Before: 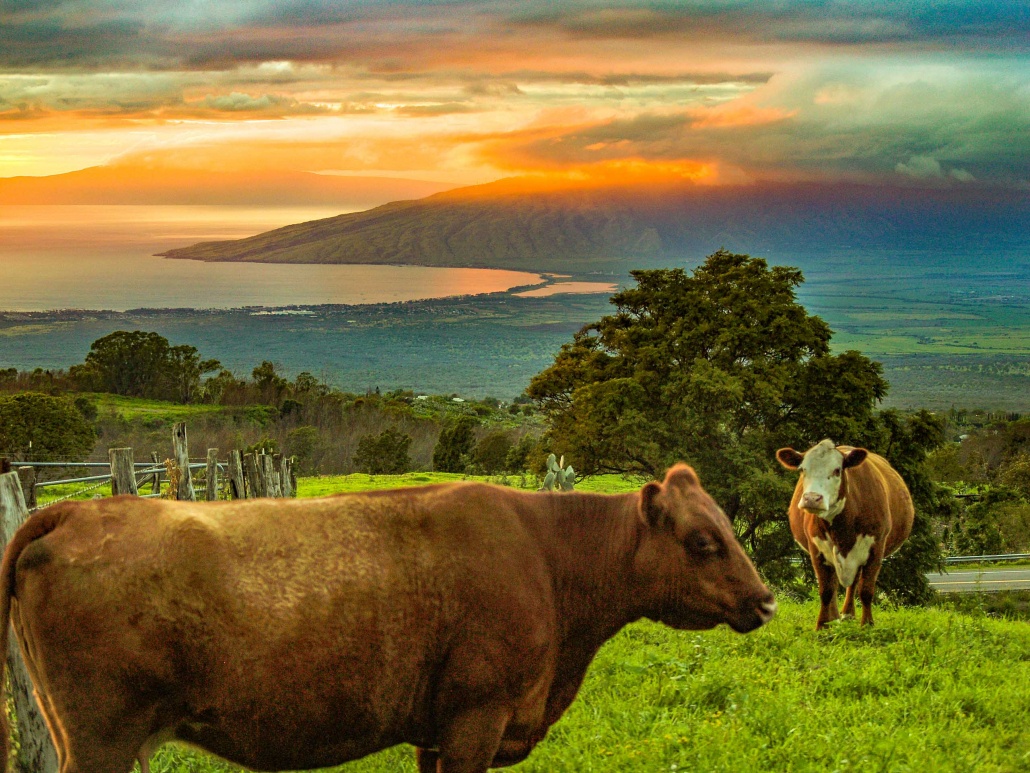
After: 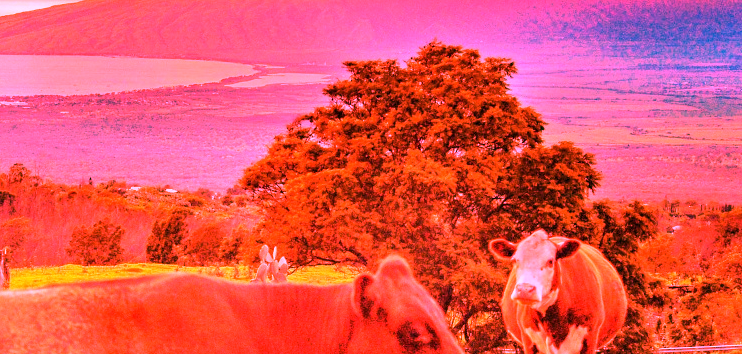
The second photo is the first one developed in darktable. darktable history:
white balance: red 4.26, blue 1.802
crop and rotate: left 27.938%, top 27.046%, bottom 27.046%
